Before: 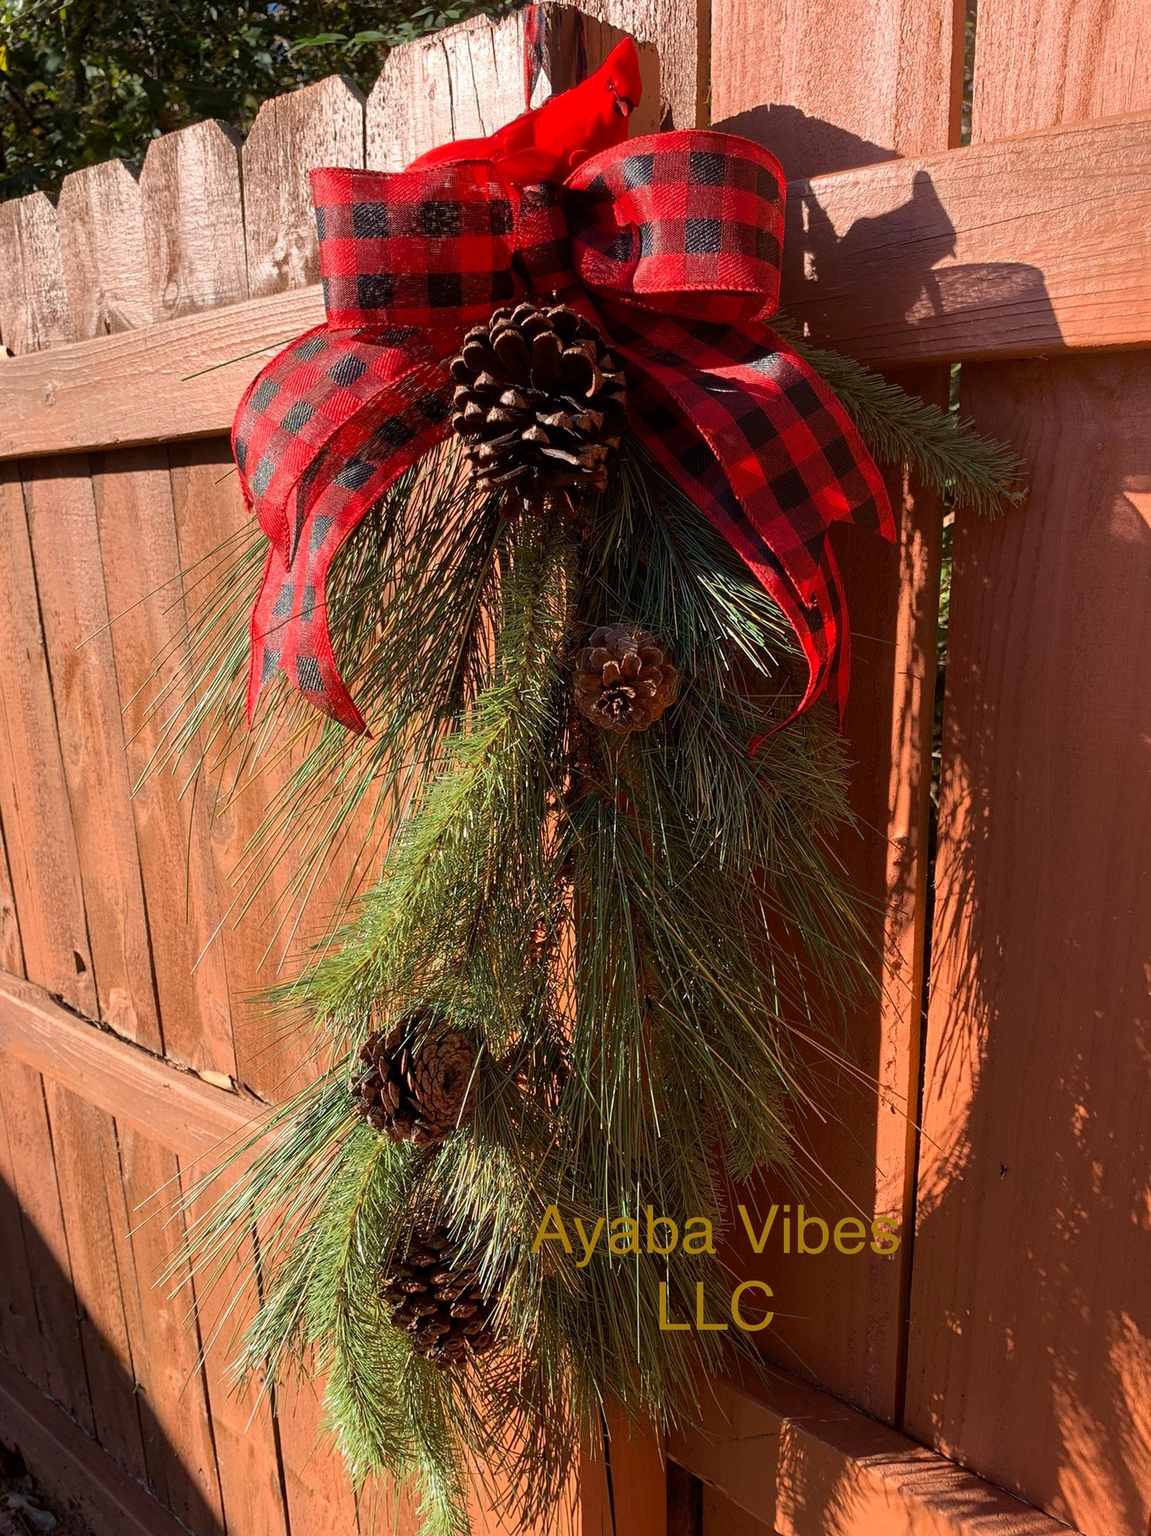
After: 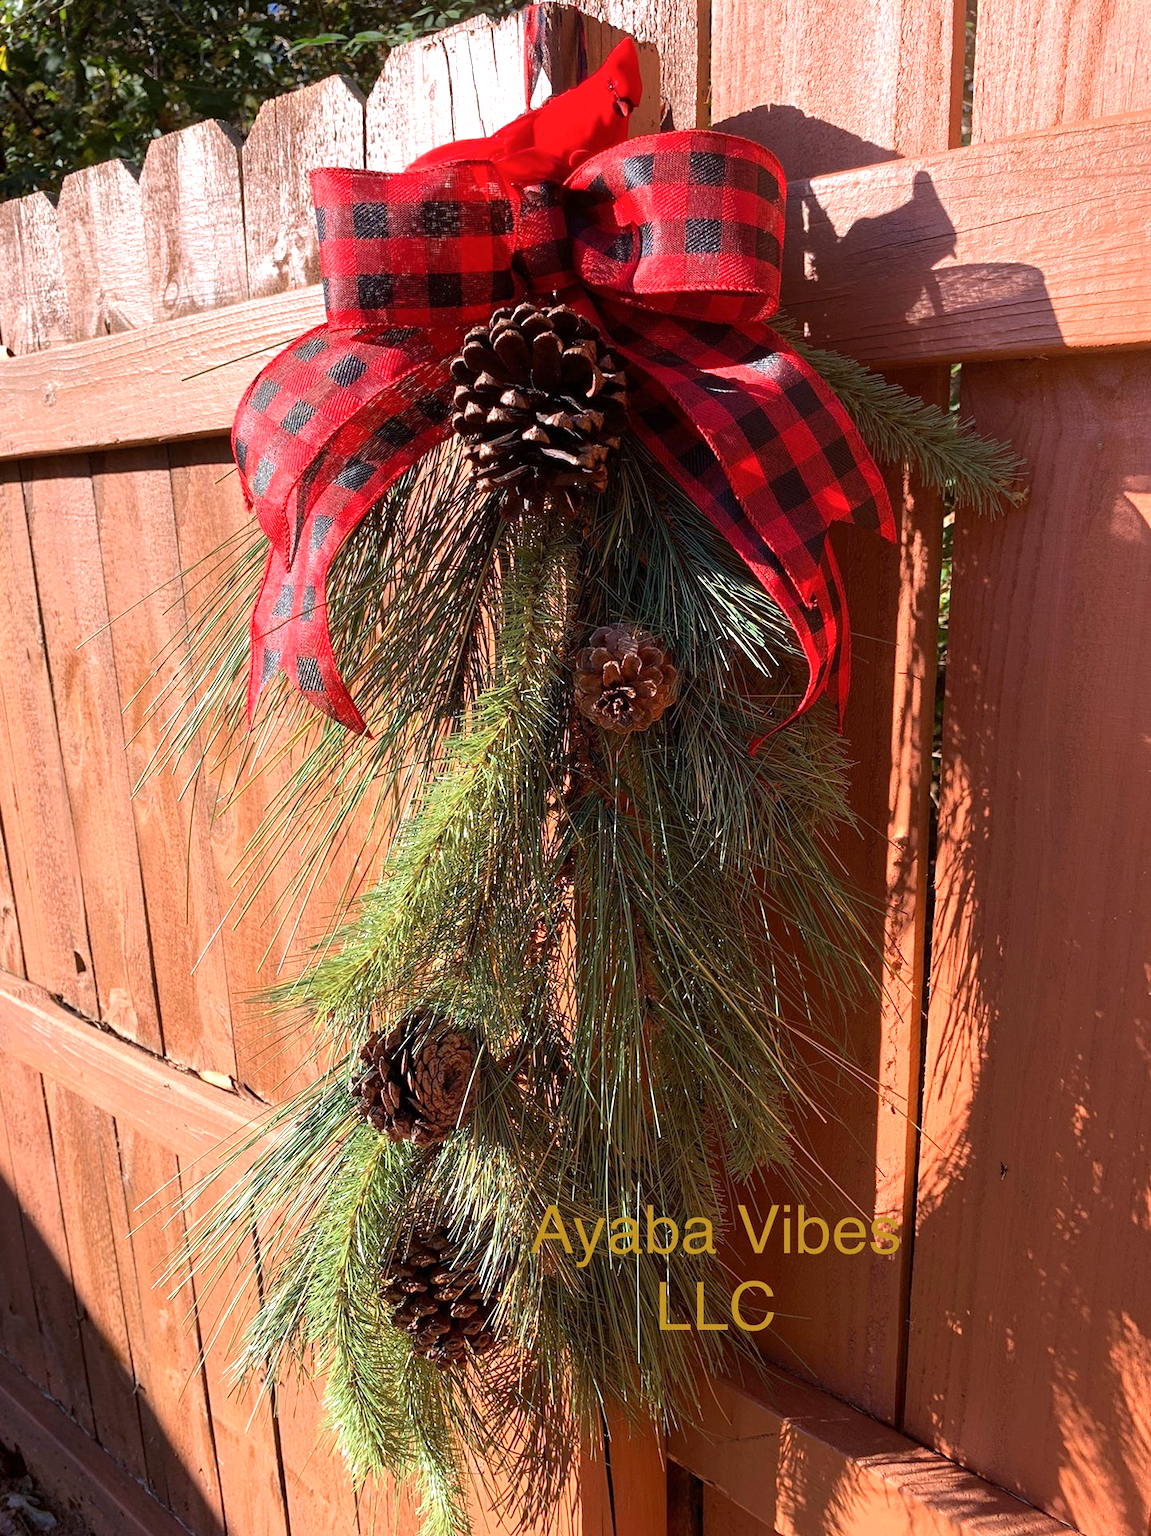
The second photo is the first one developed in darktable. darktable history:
color calibration: illuminant as shot in camera, x 0.358, y 0.373, temperature 4628.91 K
exposure: exposure 0.6 EV, compensate highlight preservation false
